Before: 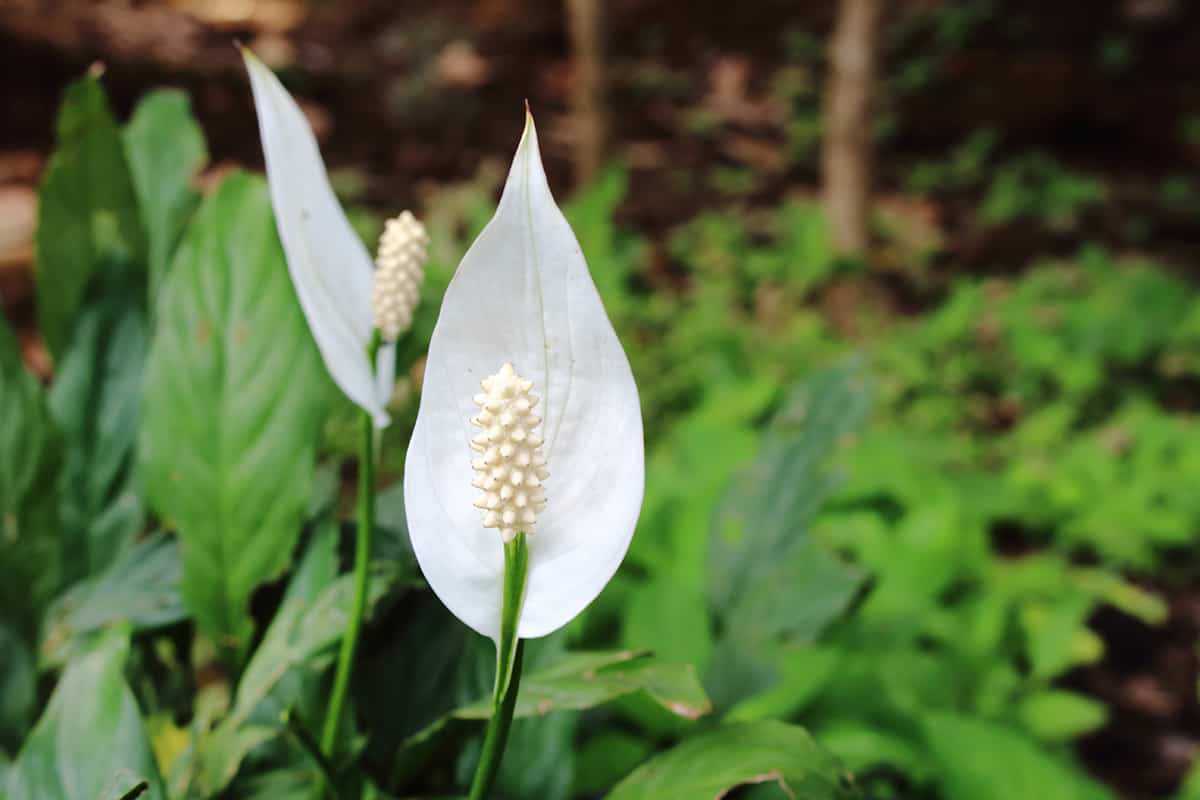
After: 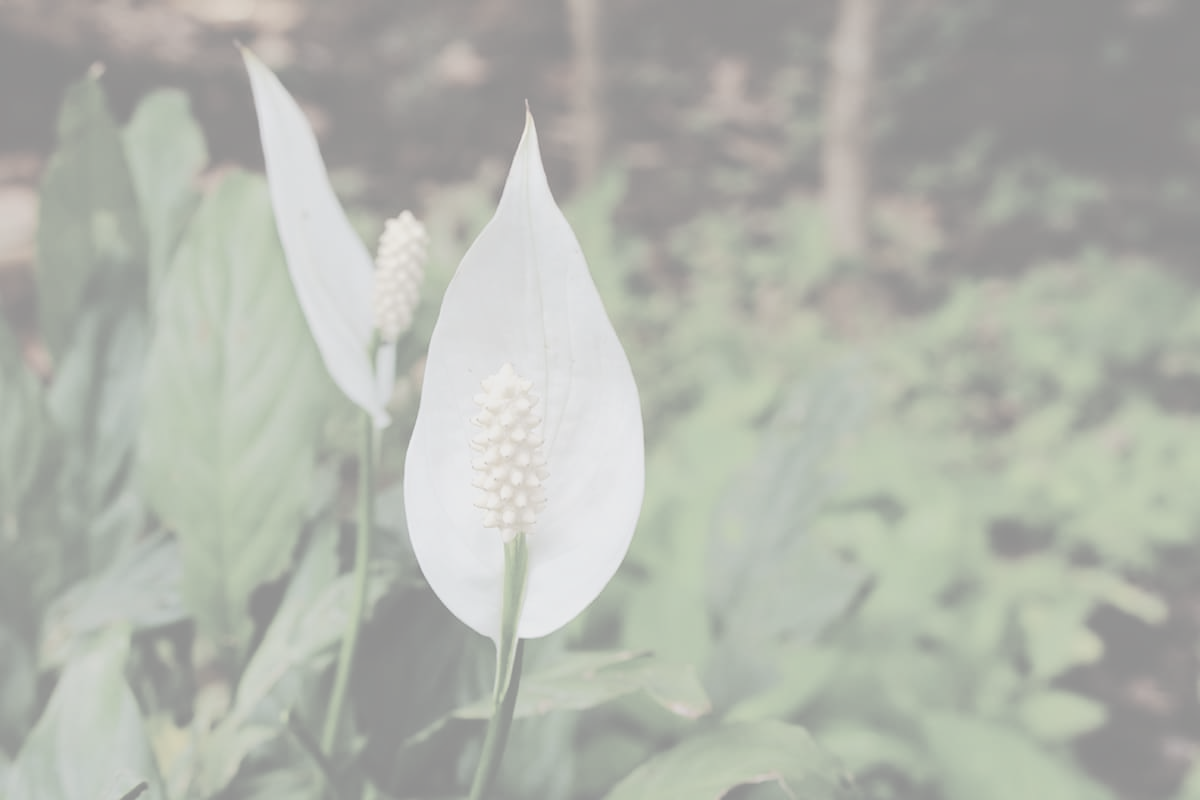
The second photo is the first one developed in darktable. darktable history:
contrast brightness saturation: contrast -0.32, brightness 0.75, saturation -0.78
exposure: black level correction -0.023, exposure -0.039 EV, compensate highlight preservation false
